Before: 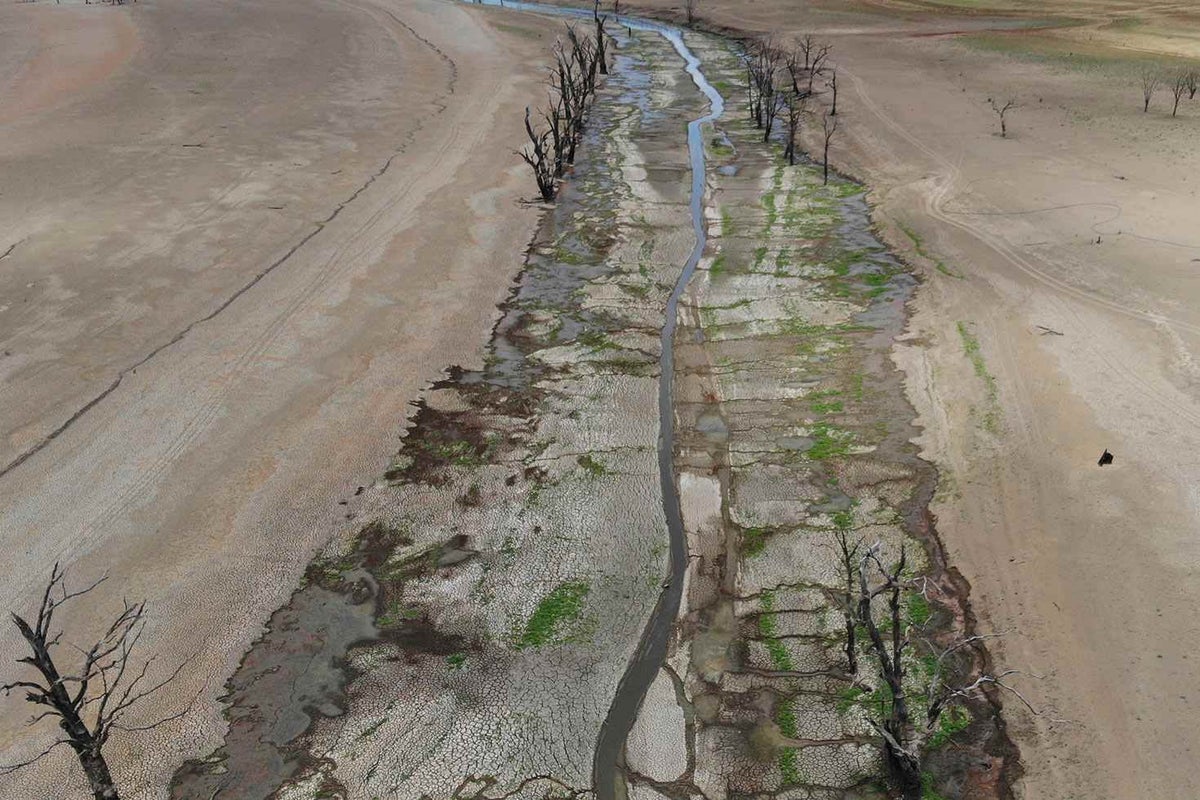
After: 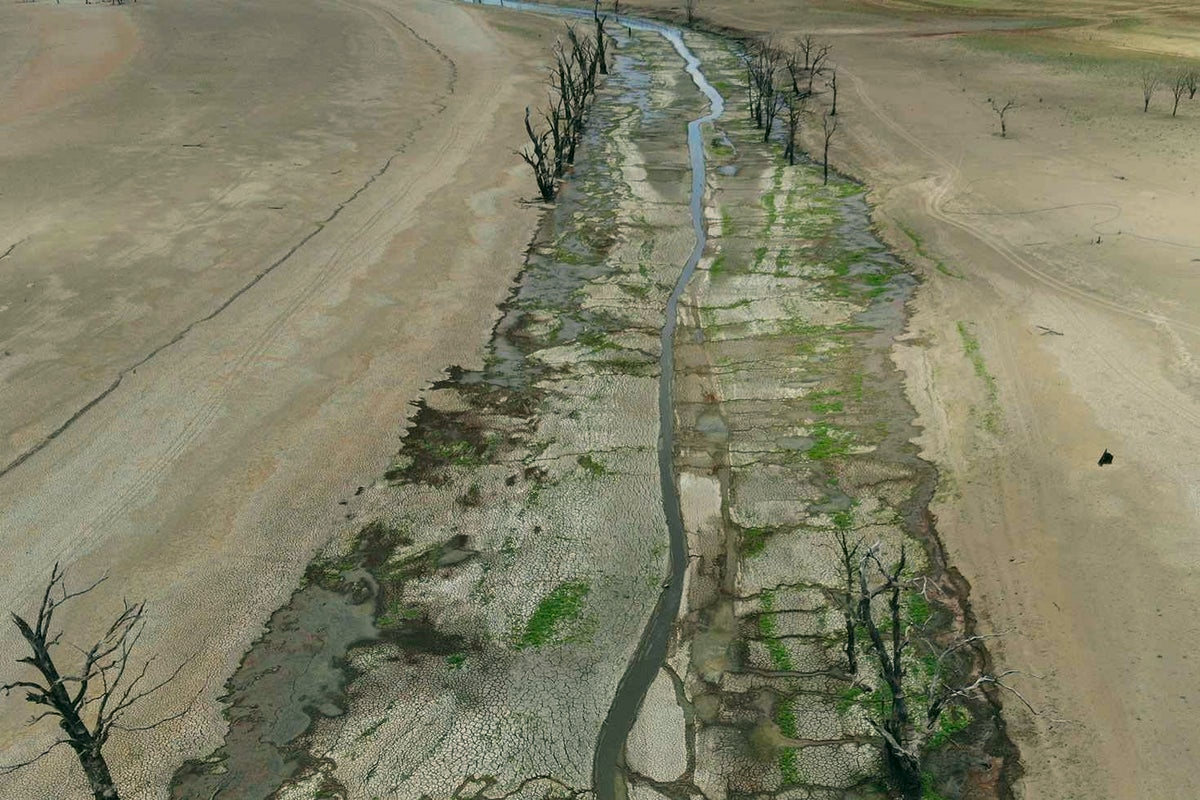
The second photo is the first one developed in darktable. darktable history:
color correction: highlights a* -0.453, highlights b* 9.5, shadows a* -9.11, shadows b* 1.58
